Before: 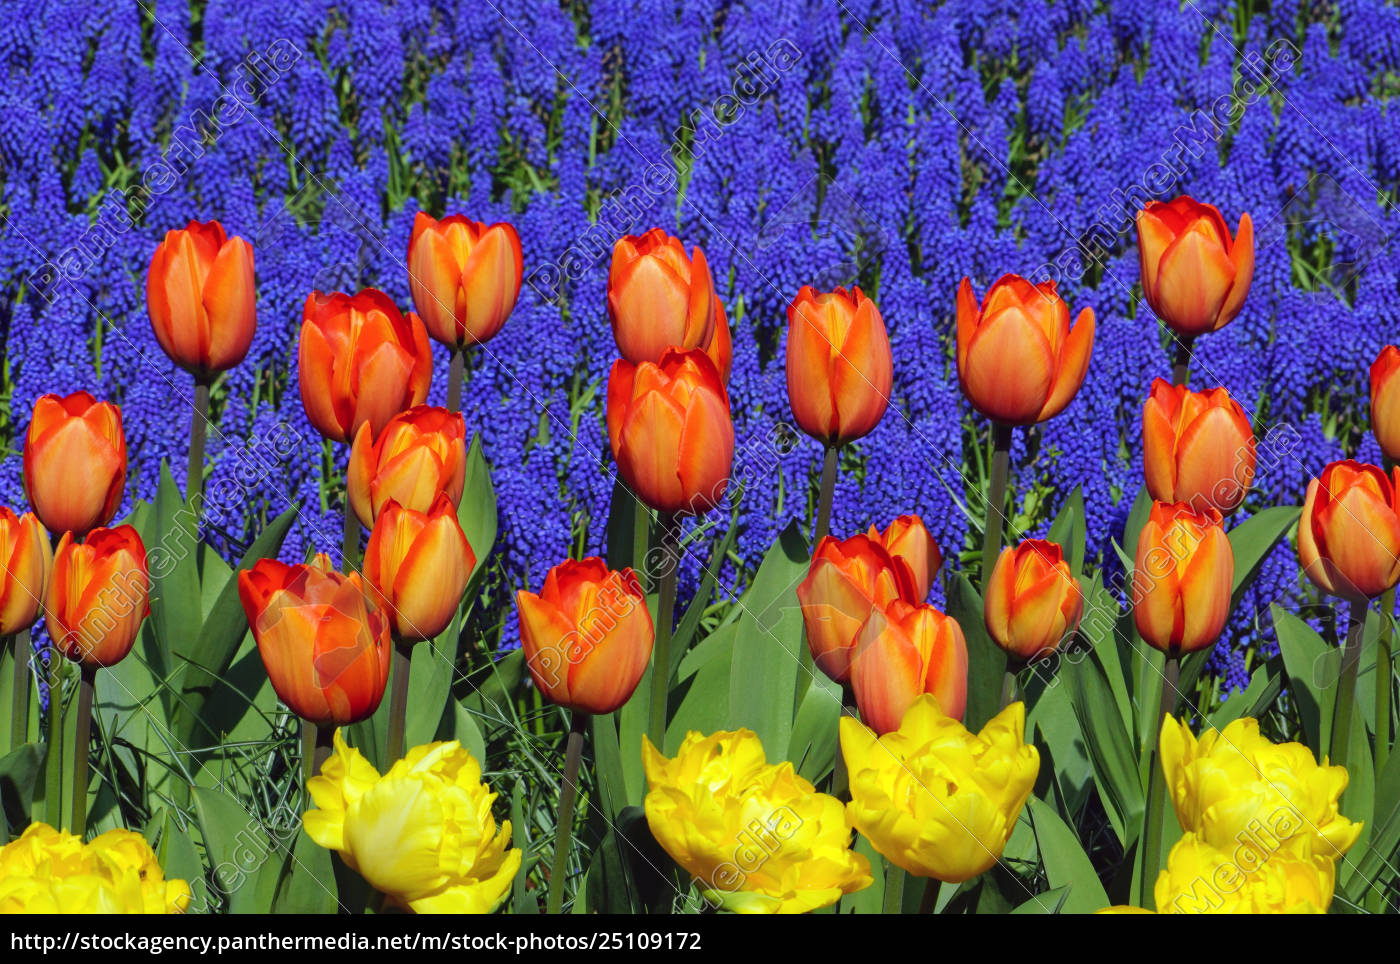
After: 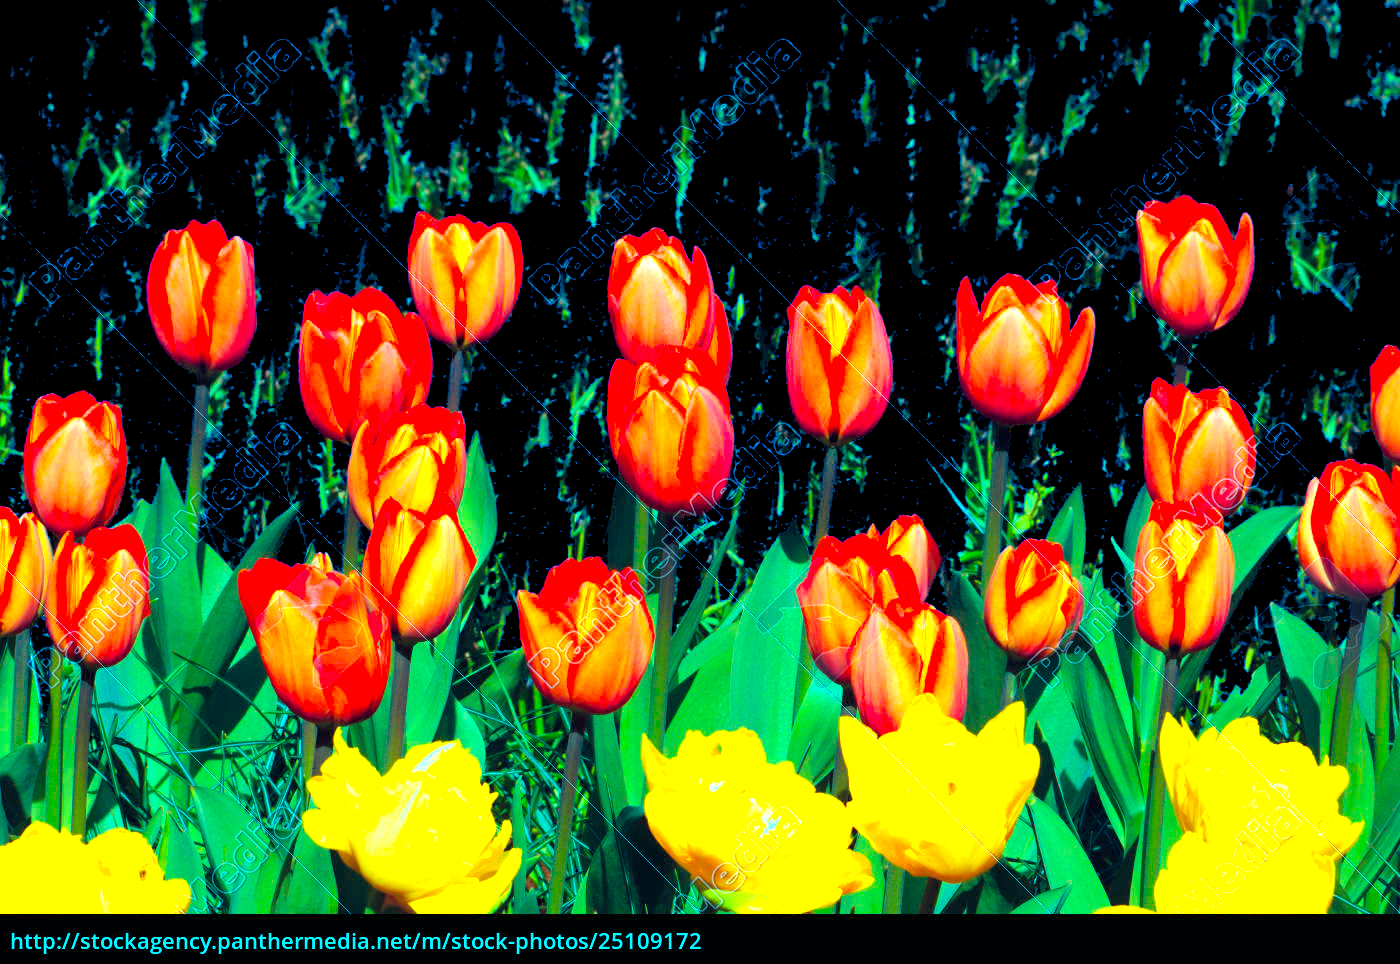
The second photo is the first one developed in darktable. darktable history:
color calibration: output R [1.422, -0.35, -0.252, 0], output G [-0.238, 1.259, -0.084, 0], output B [-0.081, -0.196, 1.58, 0], output brightness [0.49, 0.671, -0.57, 0], illuminant F (fluorescent), F source F9 (Cool White Deluxe 4150 K) – high CRI, x 0.374, y 0.373, temperature 4155.19 K
